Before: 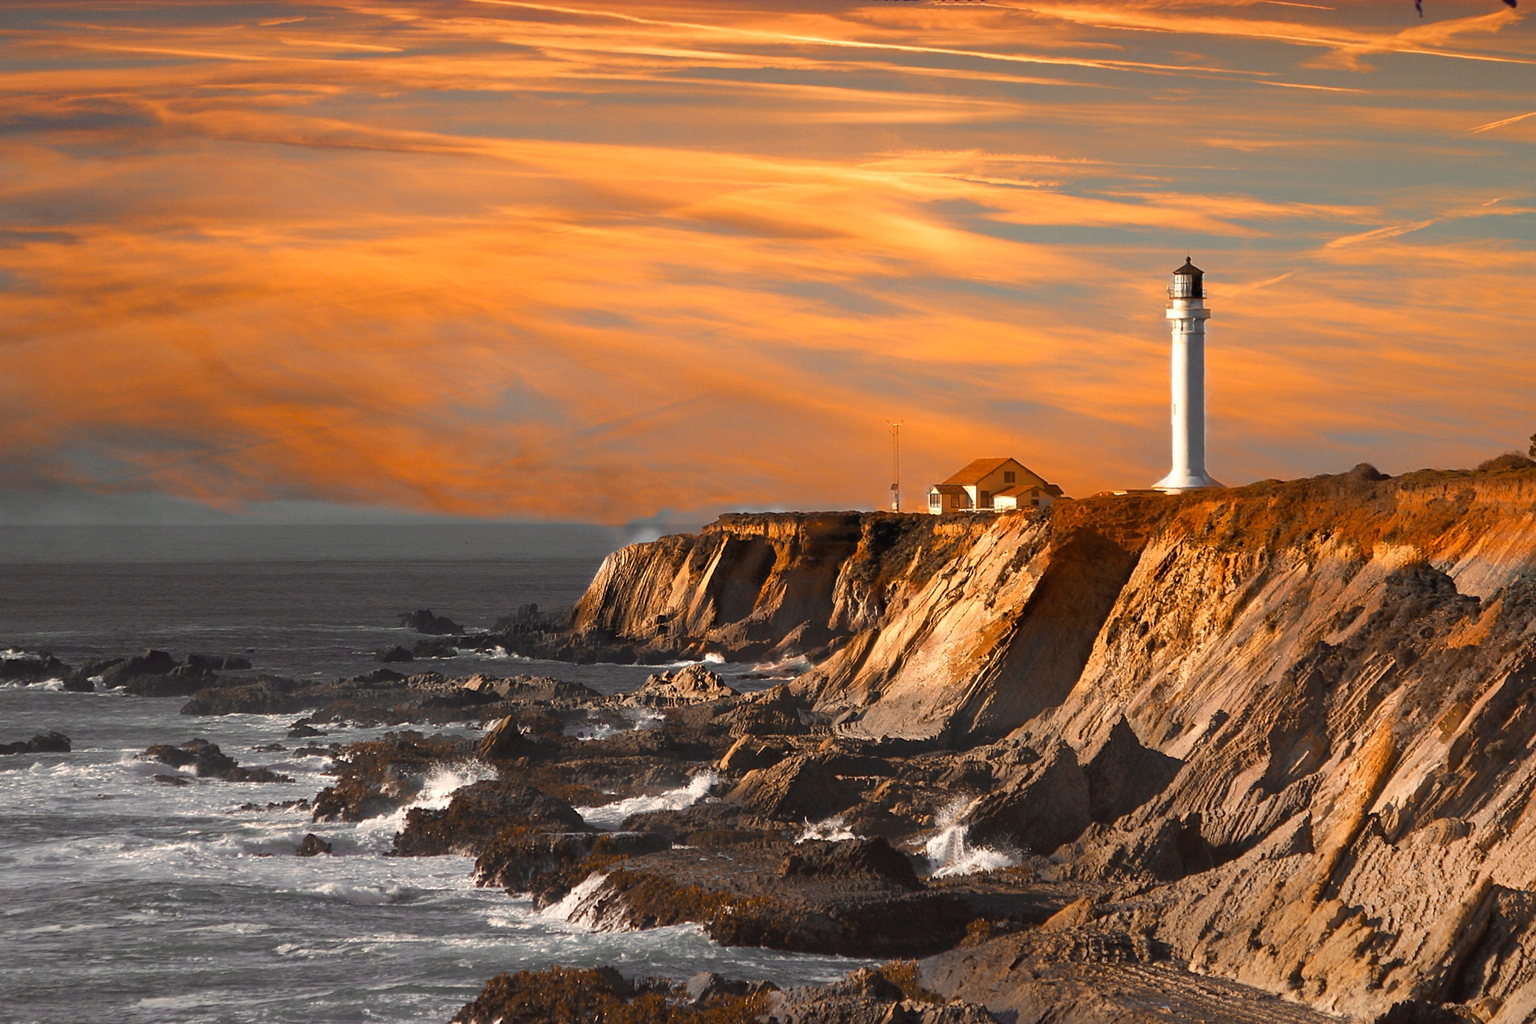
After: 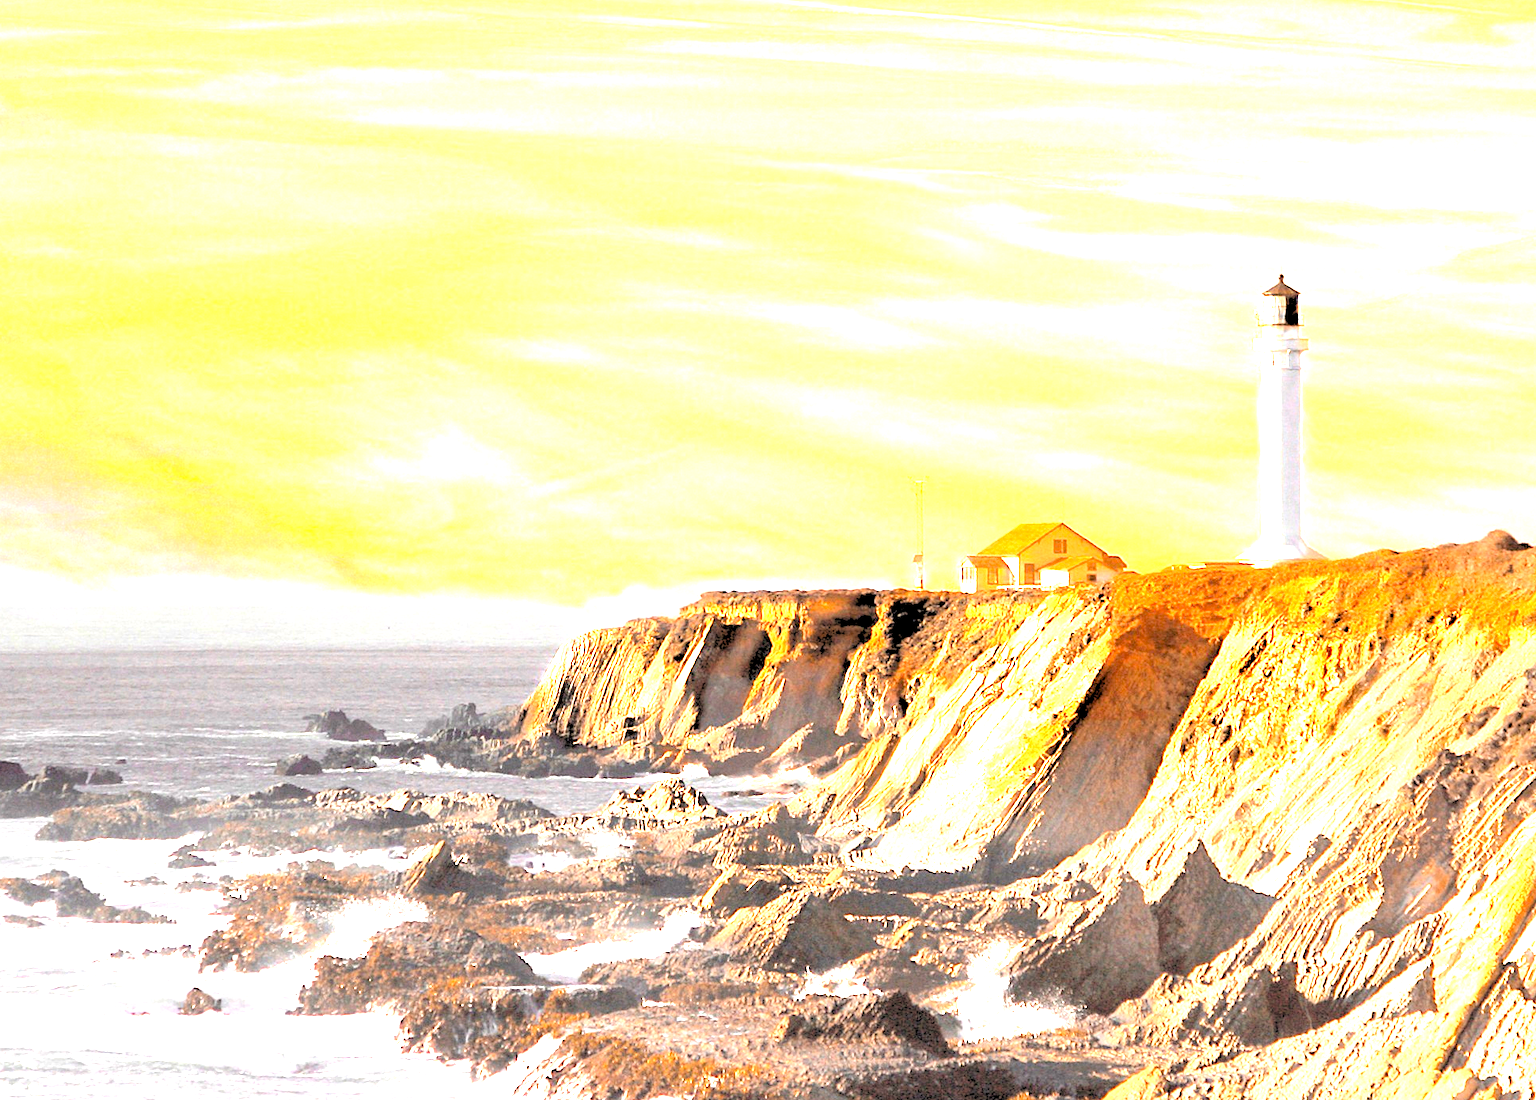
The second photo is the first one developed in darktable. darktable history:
crop: left 9.929%, top 3.475%, right 9.188%, bottom 9.529%
exposure: black level correction 0.001, exposure 2.607 EV, compensate exposure bias true, compensate highlight preservation false
rgb levels: levels [[0.027, 0.429, 0.996], [0, 0.5, 1], [0, 0.5, 1]]
tone equalizer: -8 EV -0.75 EV, -7 EV -0.7 EV, -6 EV -0.6 EV, -5 EV -0.4 EV, -3 EV 0.4 EV, -2 EV 0.6 EV, -1 EV 0.7 EV, +0 EV 0.75 EV, edges refinement/feathering 500, mask exposure compensation -1.57 EV, preserve details no
